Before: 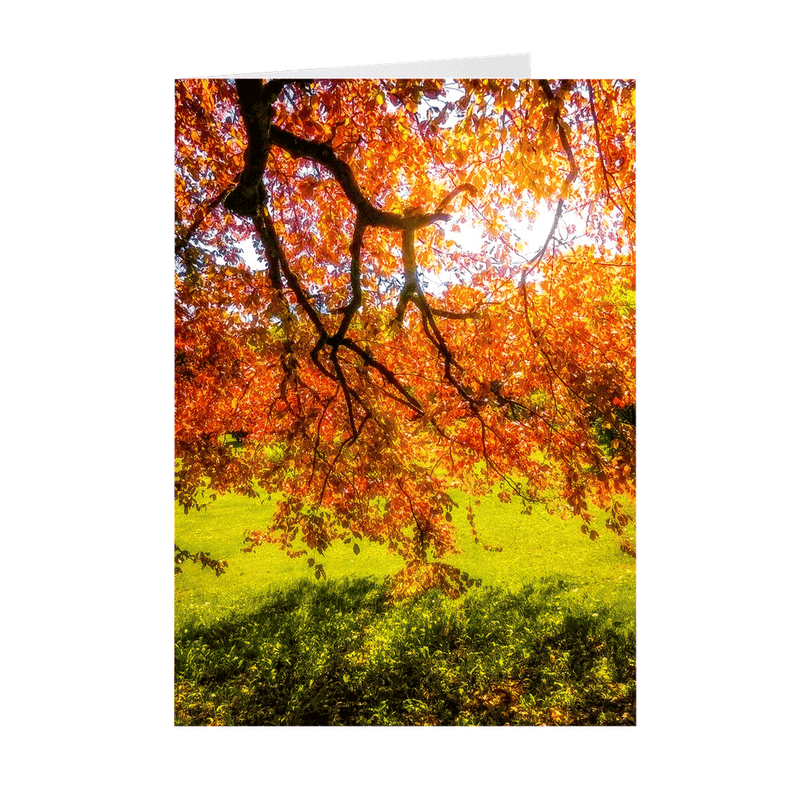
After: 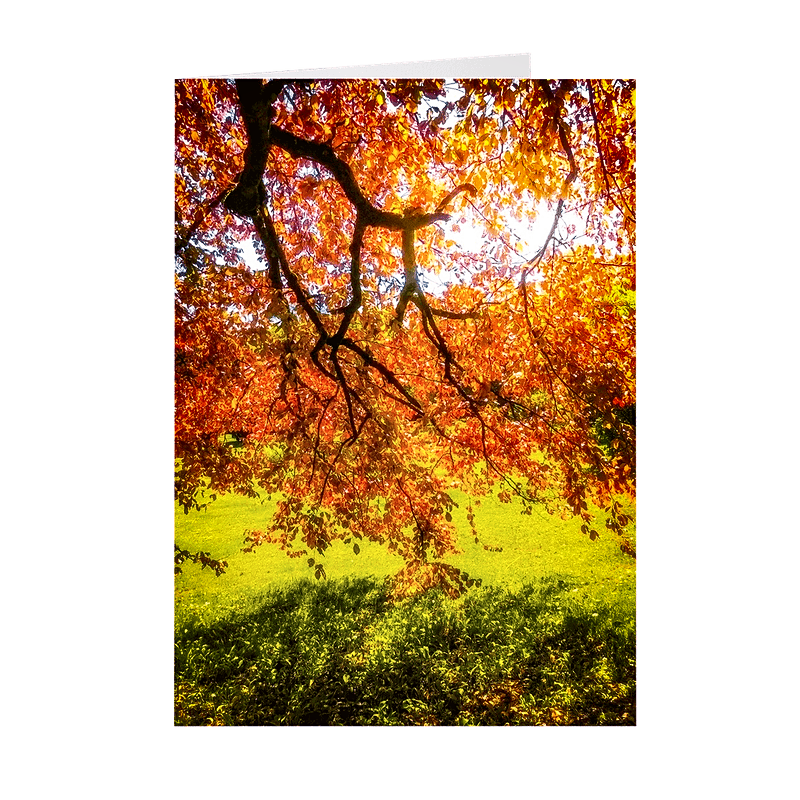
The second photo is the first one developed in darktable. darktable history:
sharpen: radius 1.559, amount 0.373, threshold 1.271
contrast brightness saturation: contrast 0.15, brightness 0.05
shadows and highlights: soften with gaussian
